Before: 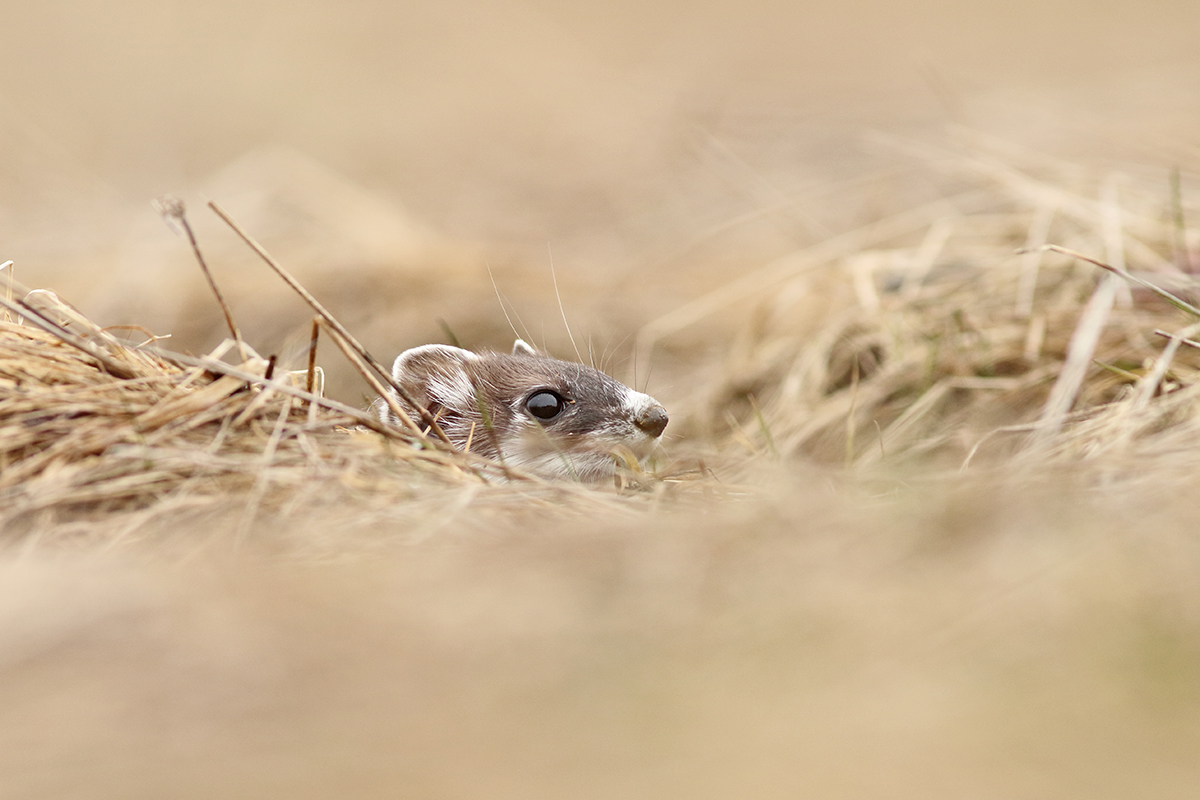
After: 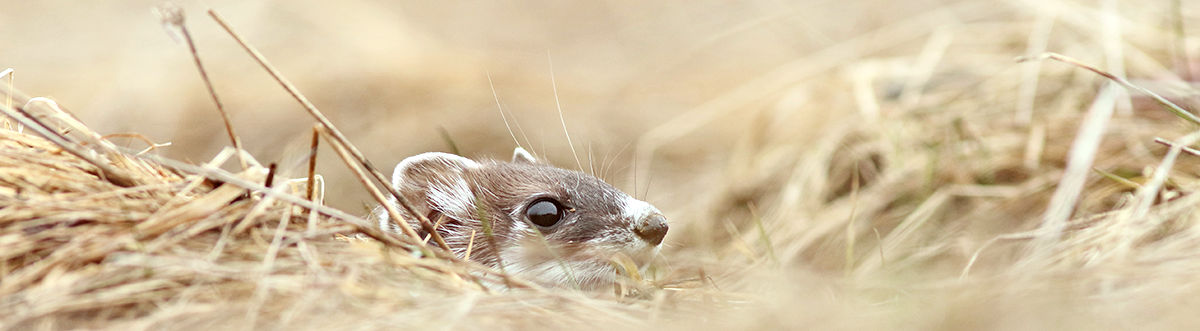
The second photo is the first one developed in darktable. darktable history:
crop and rotate: top 24.068%, bottom 34.441%
color correction: highlights a* -5.03, highlights b* -3.86, shadows a* 3.94, shadows b* 4.37
exposure: compensate exposure bias true, compensate highlight preservation false
local contrast: mode bilateral grid, contrast 99, coarseness 100, detail 89%, midtone range 0.2
